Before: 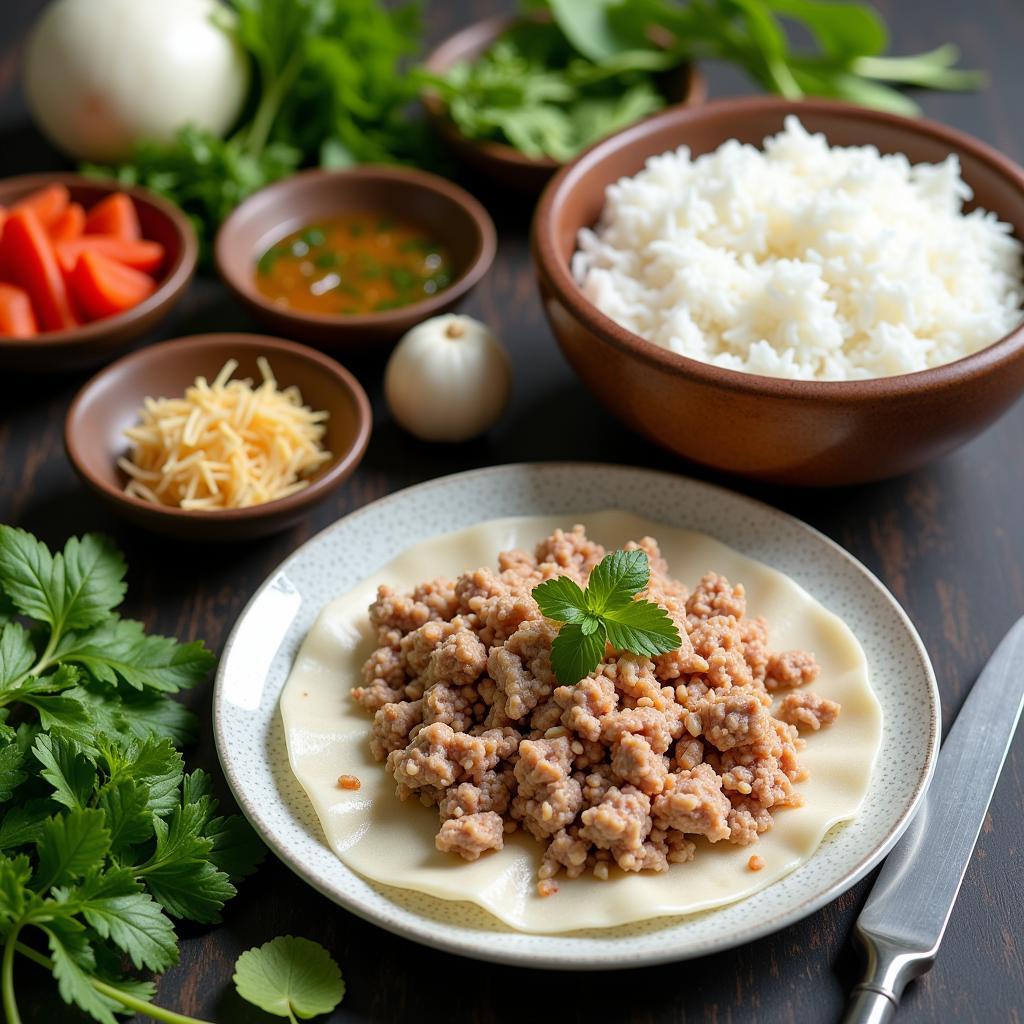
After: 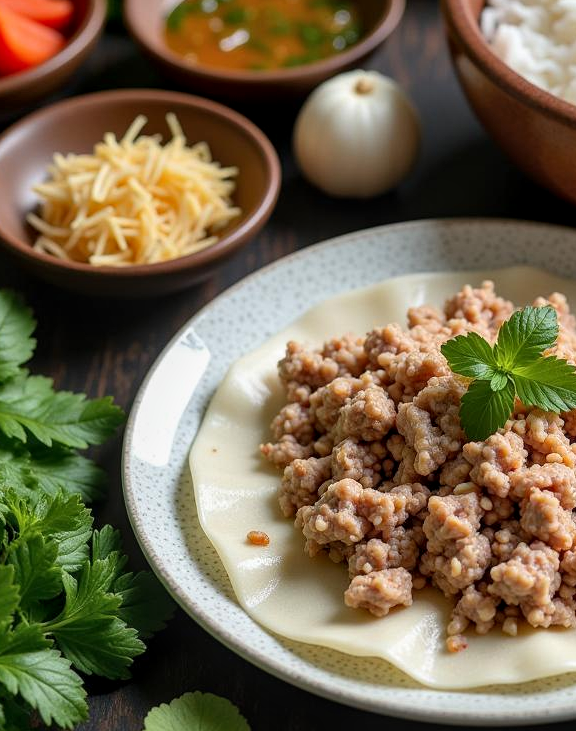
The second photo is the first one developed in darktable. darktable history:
crop: left 8.966%, top 23.852%, right 34.699%, bottom 4.703%
local contrast: on, module defaults
